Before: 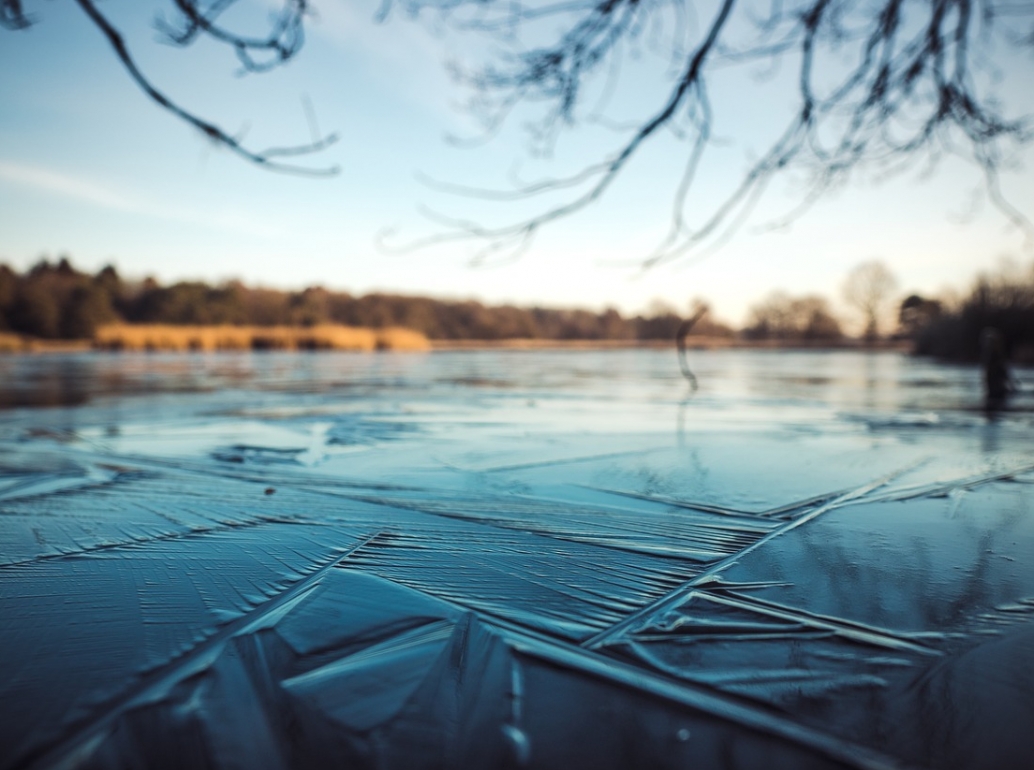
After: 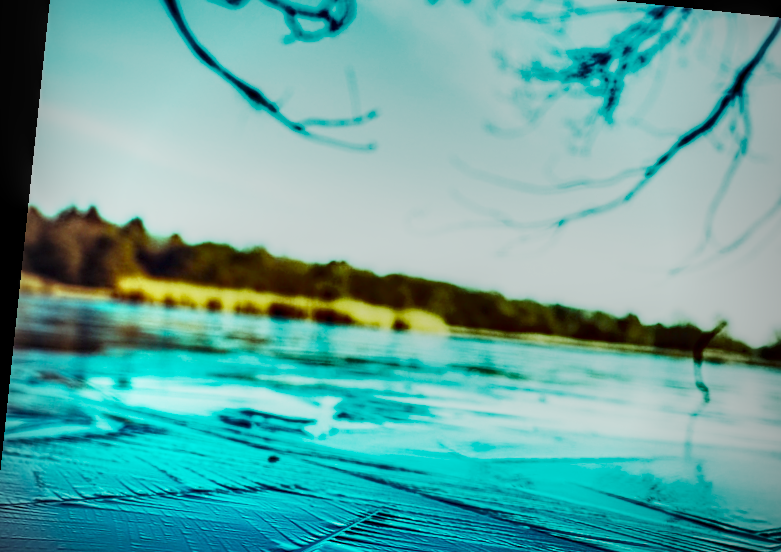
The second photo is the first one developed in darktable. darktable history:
sharpen: amount 0.208
crop and rotate: angle -6°, left 2.166%, top 6.669%, right 27.399%, bottom 30.057%
shadows and highlights: shadows 80.63, white point adjustment -9.1, highlights -61.48, soften with gaussian
exposure: exposure 0.151 EV, compensate highlight preservation false
base curve: curves: ch0 [(0, 0) (0.026, 0.03) (0.109, 0.232) (0.351, 0.748) (0.669, 0.968) (1, 1)], preserve colors none
local contrast: detail 150%
color balance rgb: highlights gain › luminance 19.751%, highlights gain › chroma 13.05%, highlights gain › hue 172.03°, perceptual saturation grading › global saturation 20.7%, perceptual saturation grading › highlights -19.85%, perceptual saturation grading › shadows 29.258%
vignetting: fall-off start 71.65%
